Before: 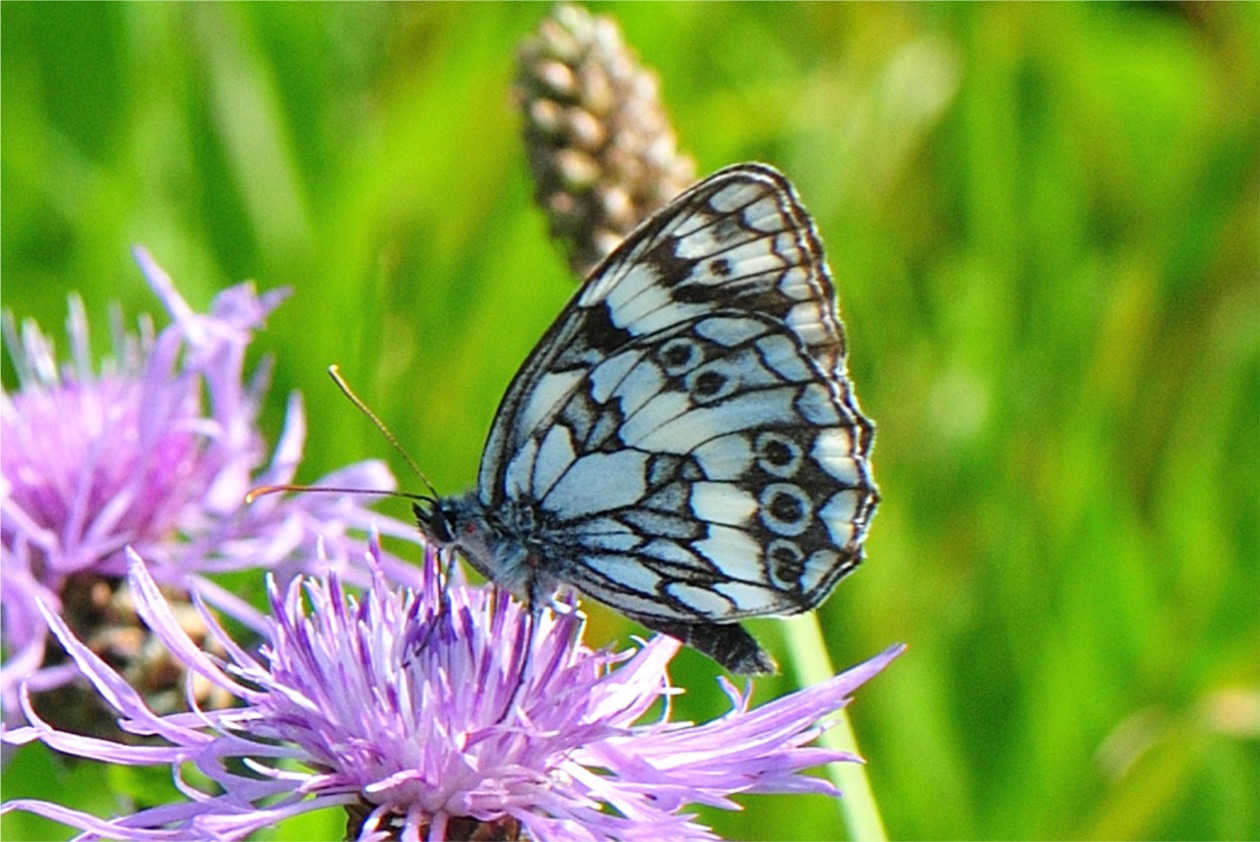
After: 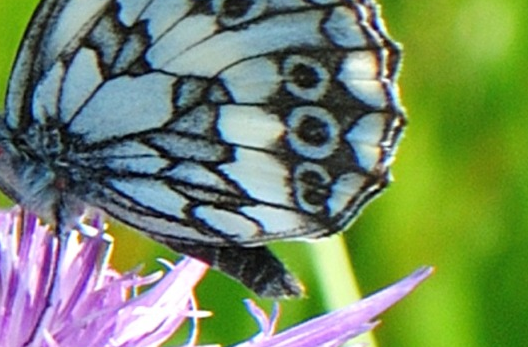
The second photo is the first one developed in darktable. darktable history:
crop: left 37.557%, top 44.85%, right 20.502%, bottom 13.849%
